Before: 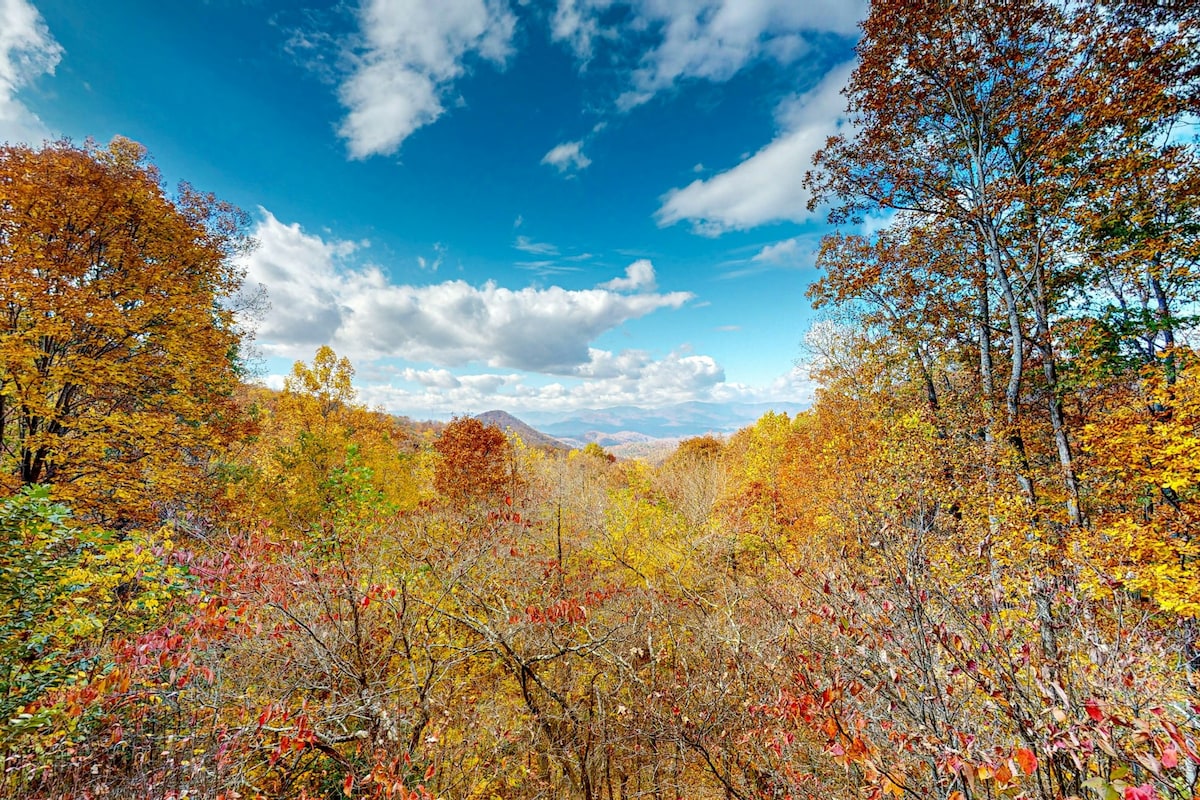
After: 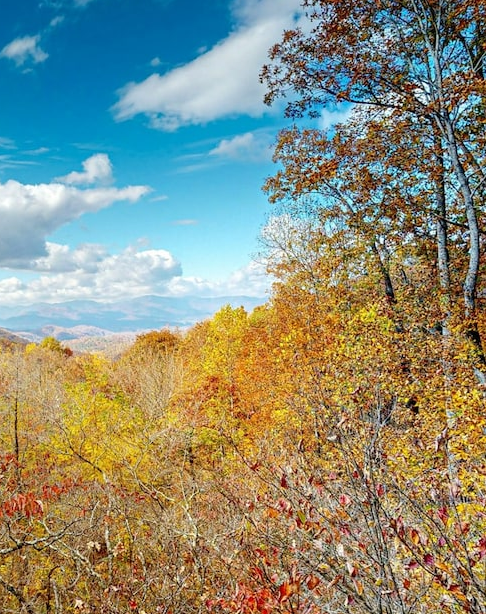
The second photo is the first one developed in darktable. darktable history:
crop: left 45.256%, top 13.337%, right 14.202%, bottom 9.814%
